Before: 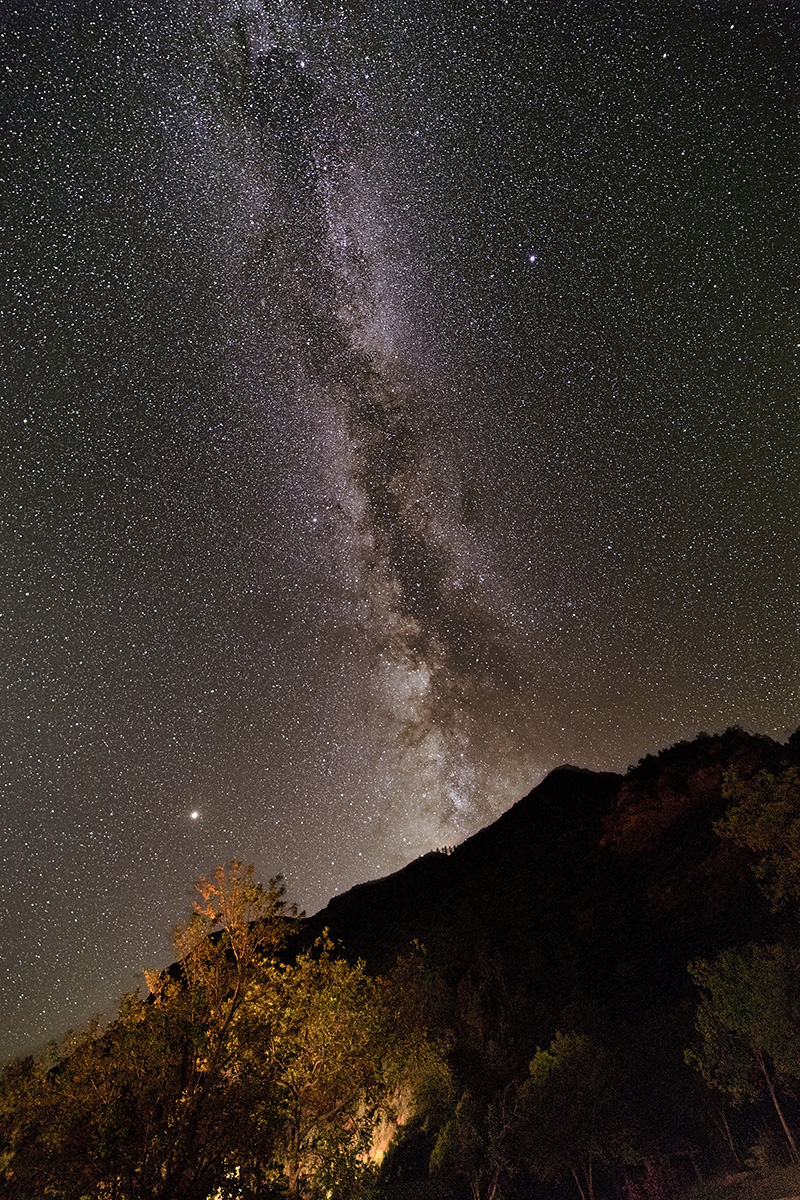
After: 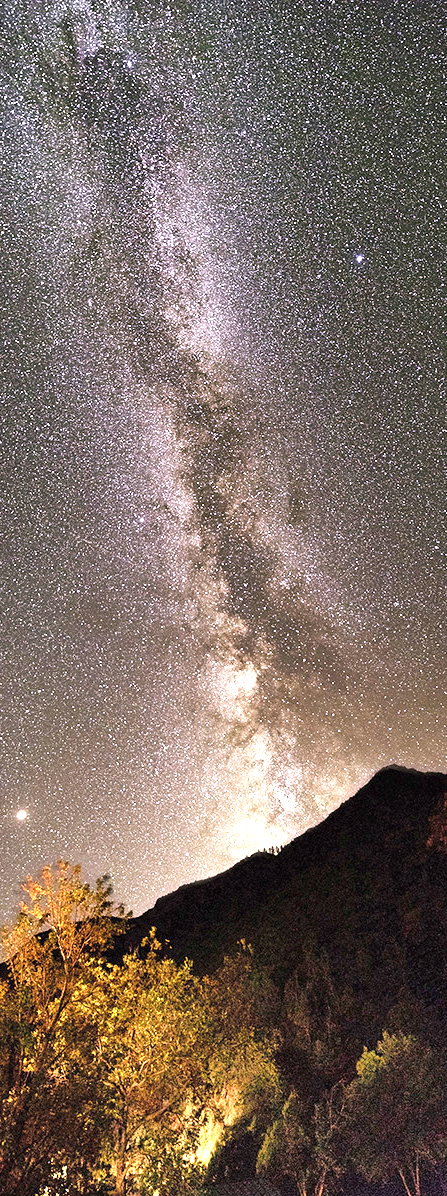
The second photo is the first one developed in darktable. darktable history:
crop: left 21.674%, right 22.086%
exposure: black level correction 0, exposure 1.975 EV, compensate exposure bias true, compensate highlight preservation false
shadows and highlights: soften with gaussian
